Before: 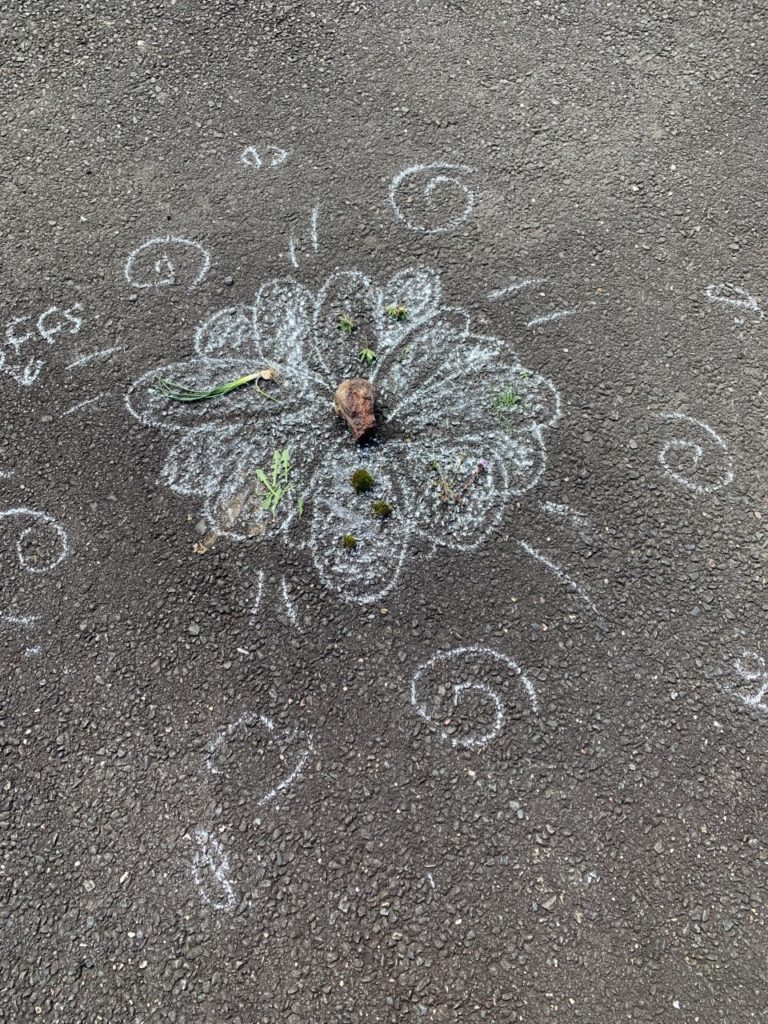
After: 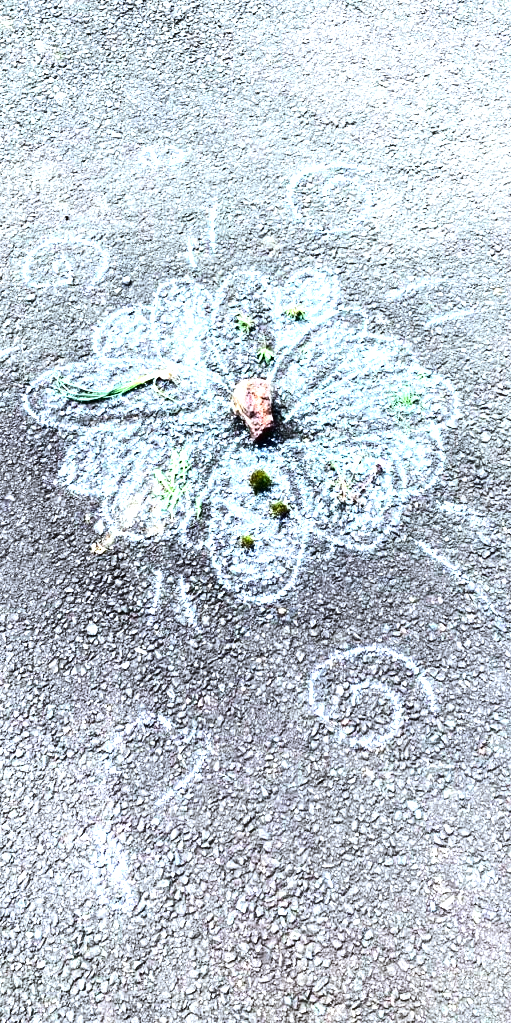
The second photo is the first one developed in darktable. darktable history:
crop and rotate: left 13.409%, right 19.924%
tone equalizer: -8 EV -1.08 EV, -7 EV -1.01 EV, -6 EV -0.867 EV, -5 EV -0.578 EV, -3 EV 0.578 EV, -2 EV 0.867 EV, -1 EV 1.01 EV, +0 EV 1.08 EV, edges refinement/feathering 500, mask exposure compensation -1.57 EV, preserve details no
exposure: black level correction 0, exposure 1.2 EV, compensate exposure bias true, compensate highlight preservation false
color calibration: illuminant custom, x 0.368, y 0.373, temperature 4330.32 K
contrast brightness saturation: contrast 0.18, saturation 0.3
